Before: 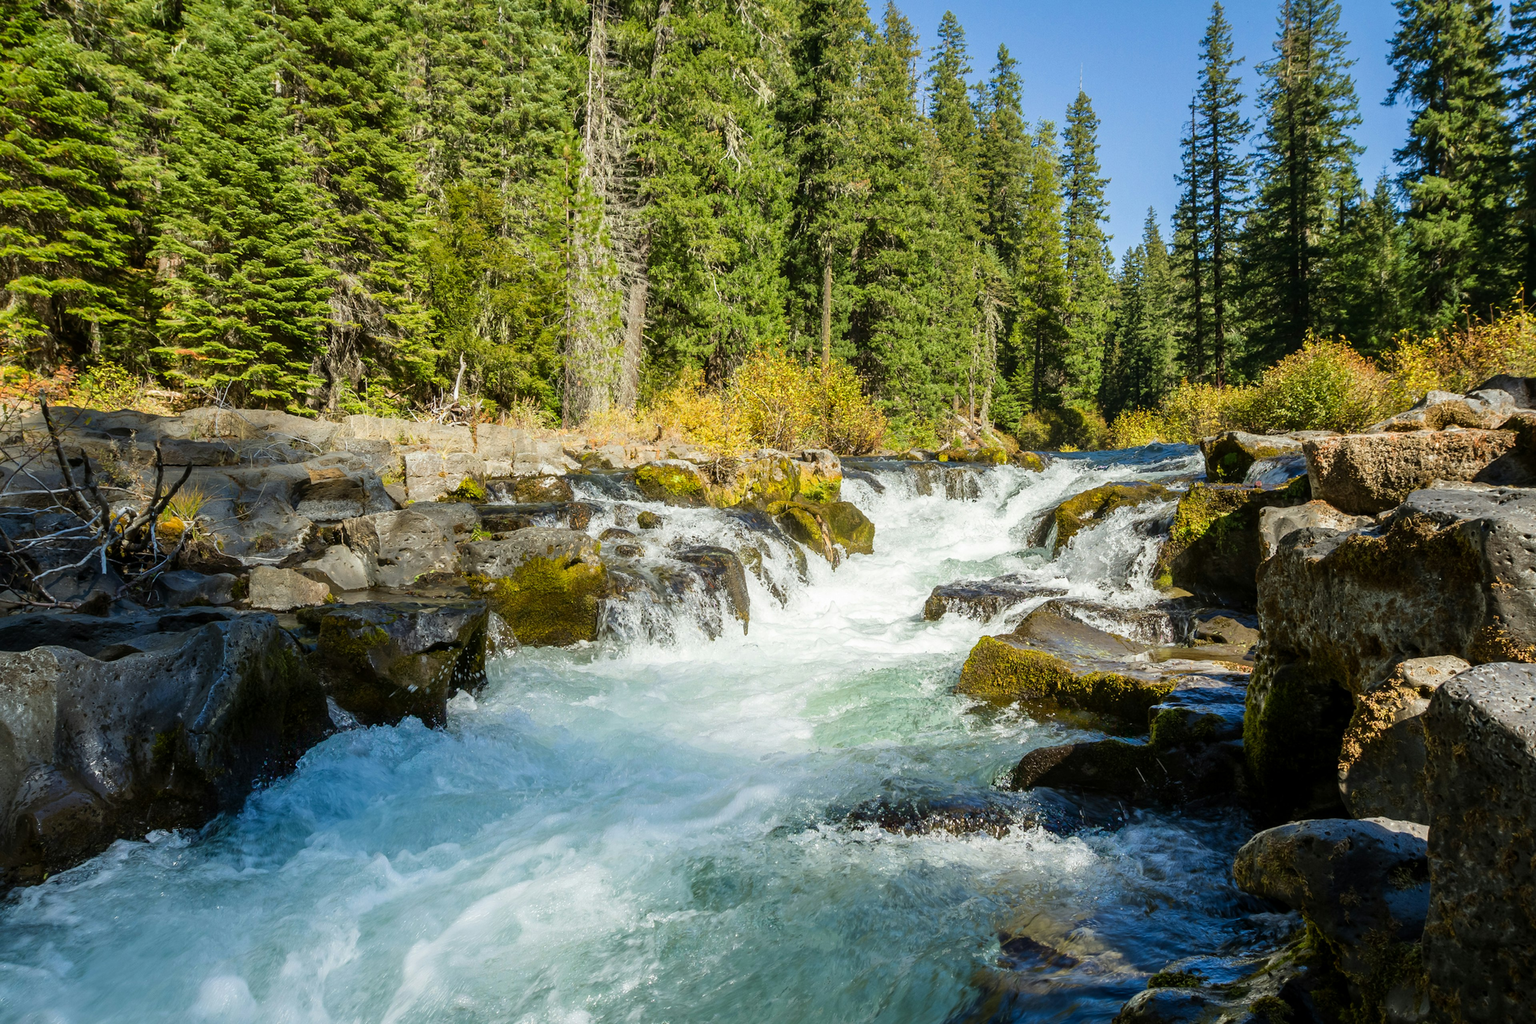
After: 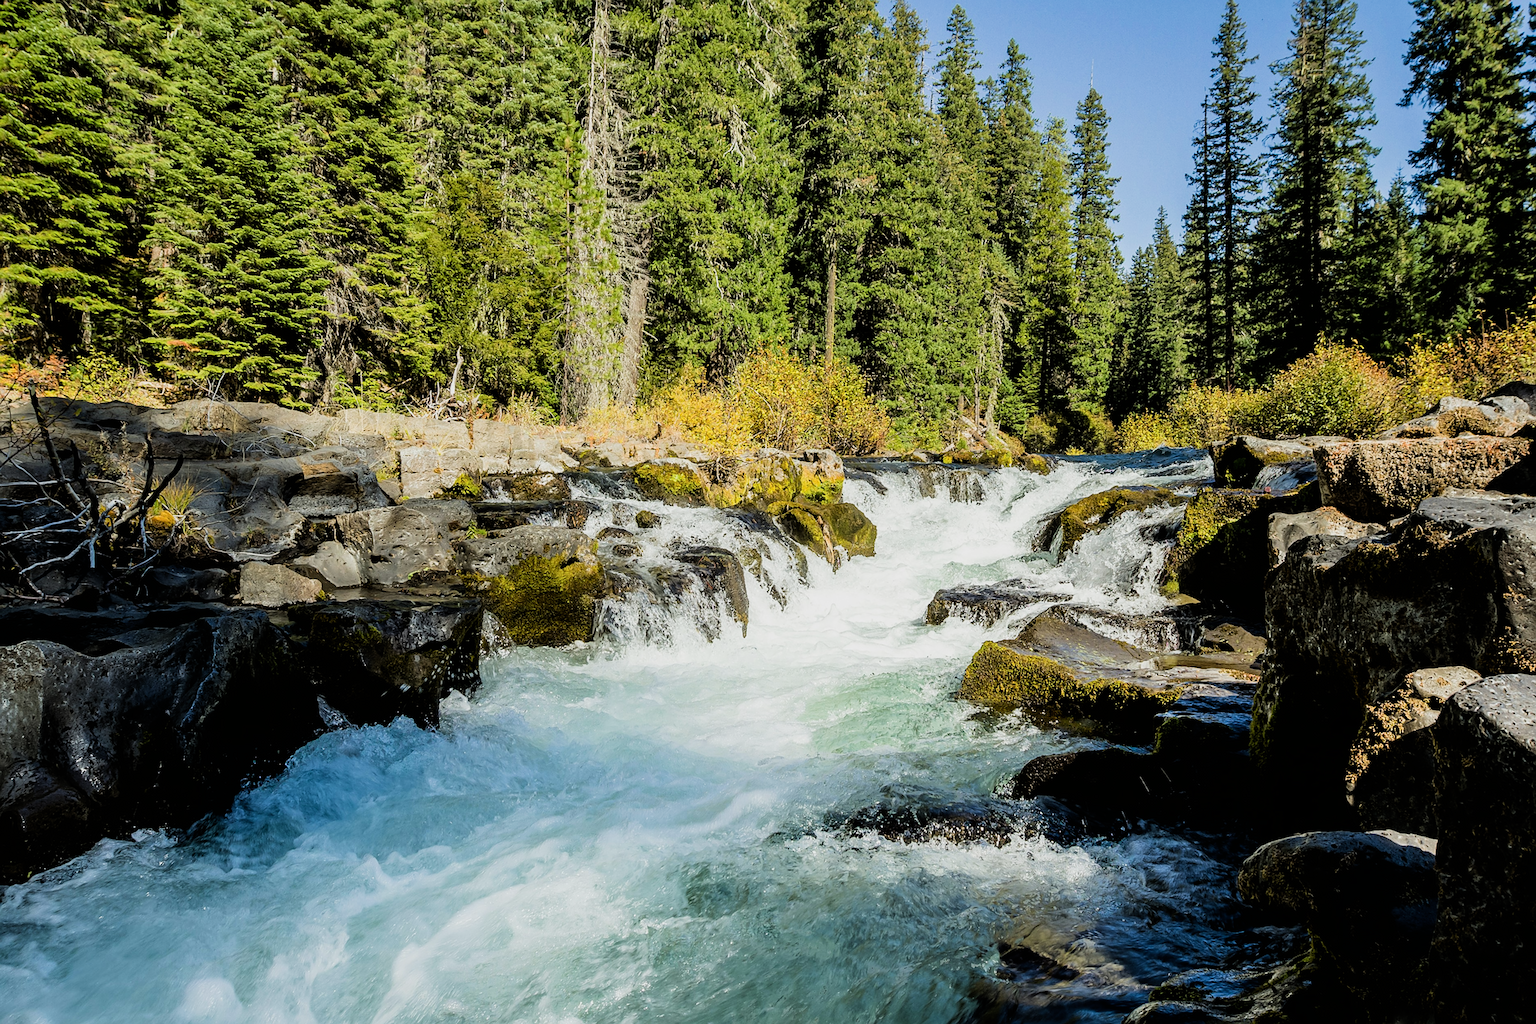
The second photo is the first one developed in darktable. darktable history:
filmic rgb: black relative exposure -5.04 EV, white relative exposure 3.52 EV, threshold 2.95 EV, hardness 3.19, contrast 1.299, highlights saturation mix -49.12%, enable highlight reconstruction true
crop and rotate: angle -0.655°
sharpen: on, module defaults
